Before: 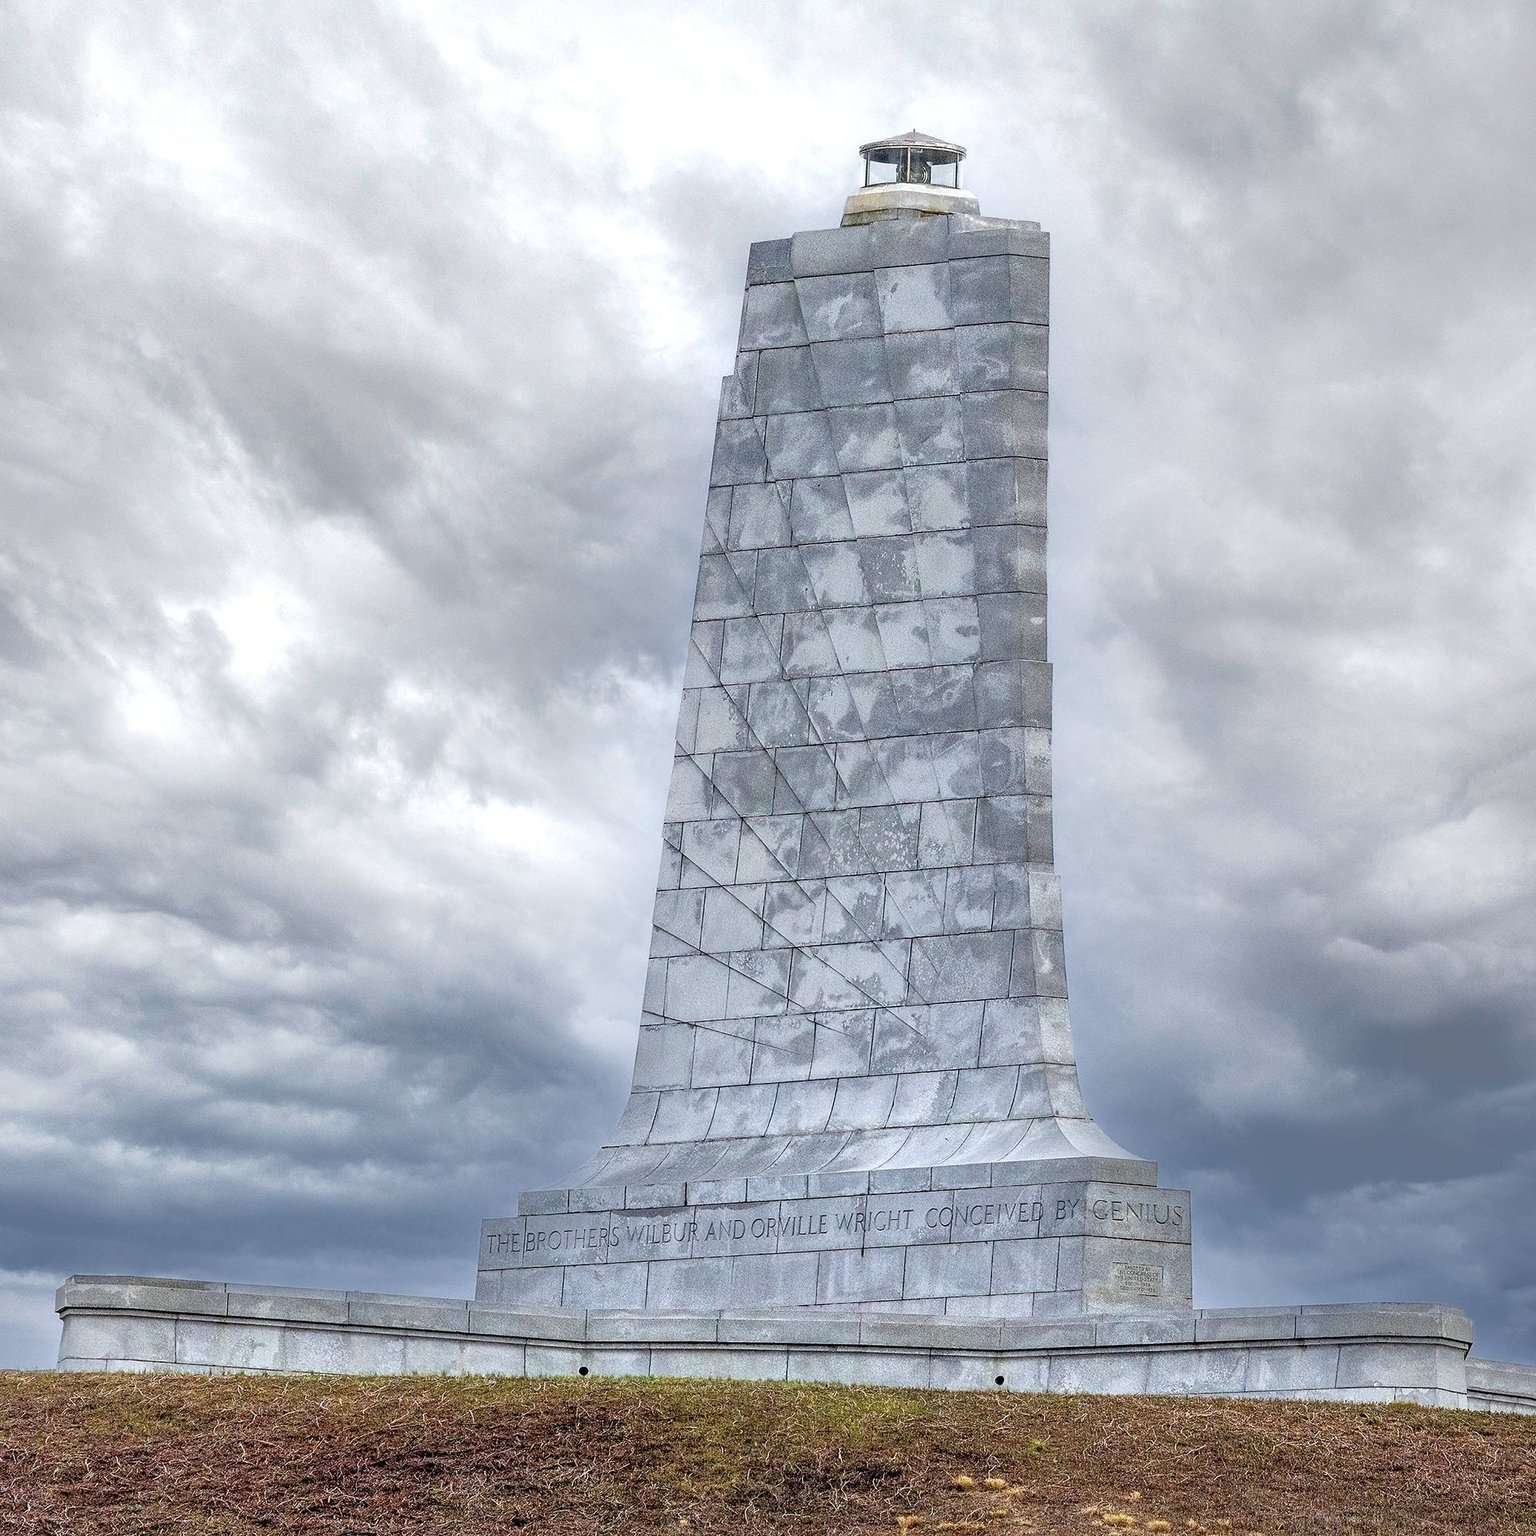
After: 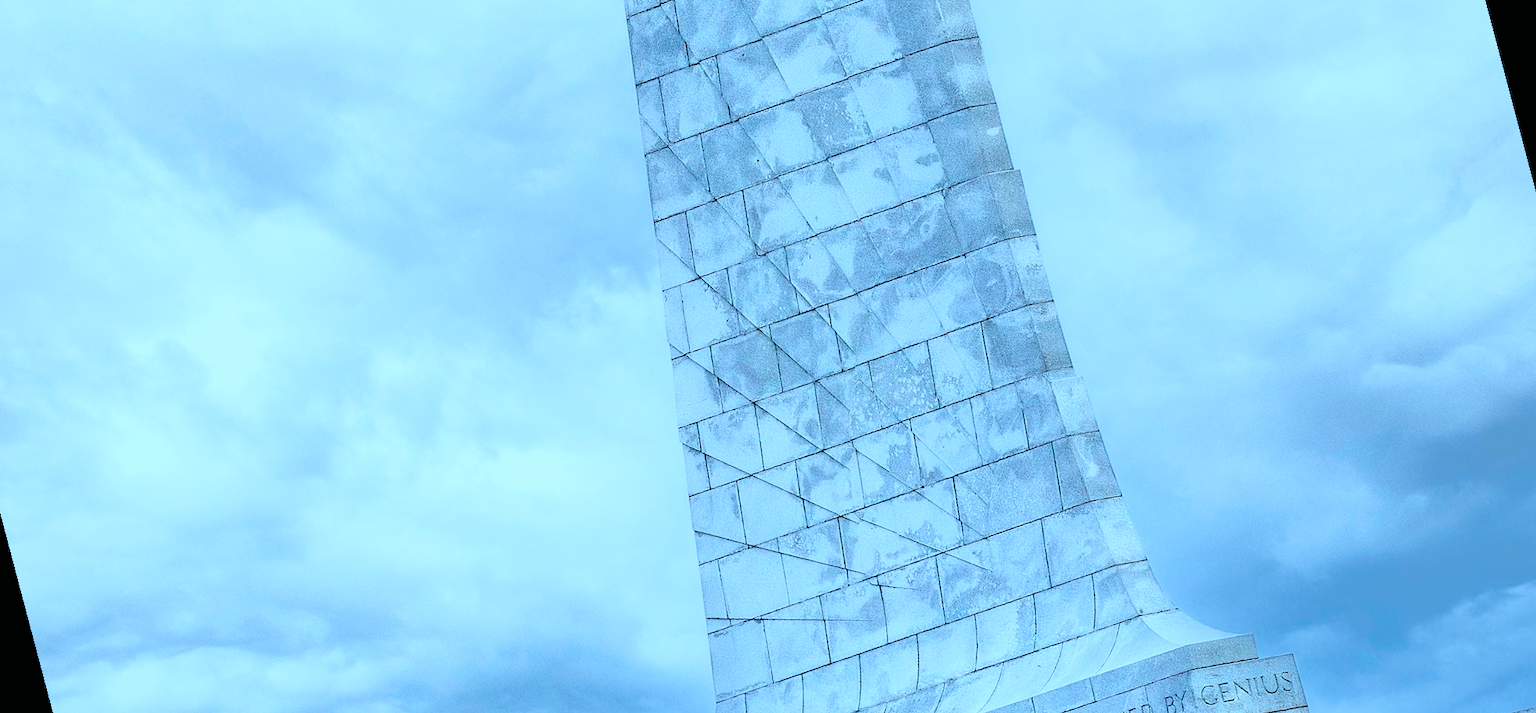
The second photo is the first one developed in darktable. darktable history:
crop: top 13.819%, bottom 11.169%
rotate and perspective: rotation -14.8°, crop left 0.1, crop right 0.903, crop top 0.25, crop bottom 0.748
exposure: exposure 0.921 EV, compensate highlight preservation false
color correction: highlights a* -10.69, highlights b* -19.19
filmic rgb: black relative exposure -5 EV, hardness 2.88, contrast 1.2
color calibration: illuminant Planckian (black body), x 0.375, y 0.373, temperature 4117 K
